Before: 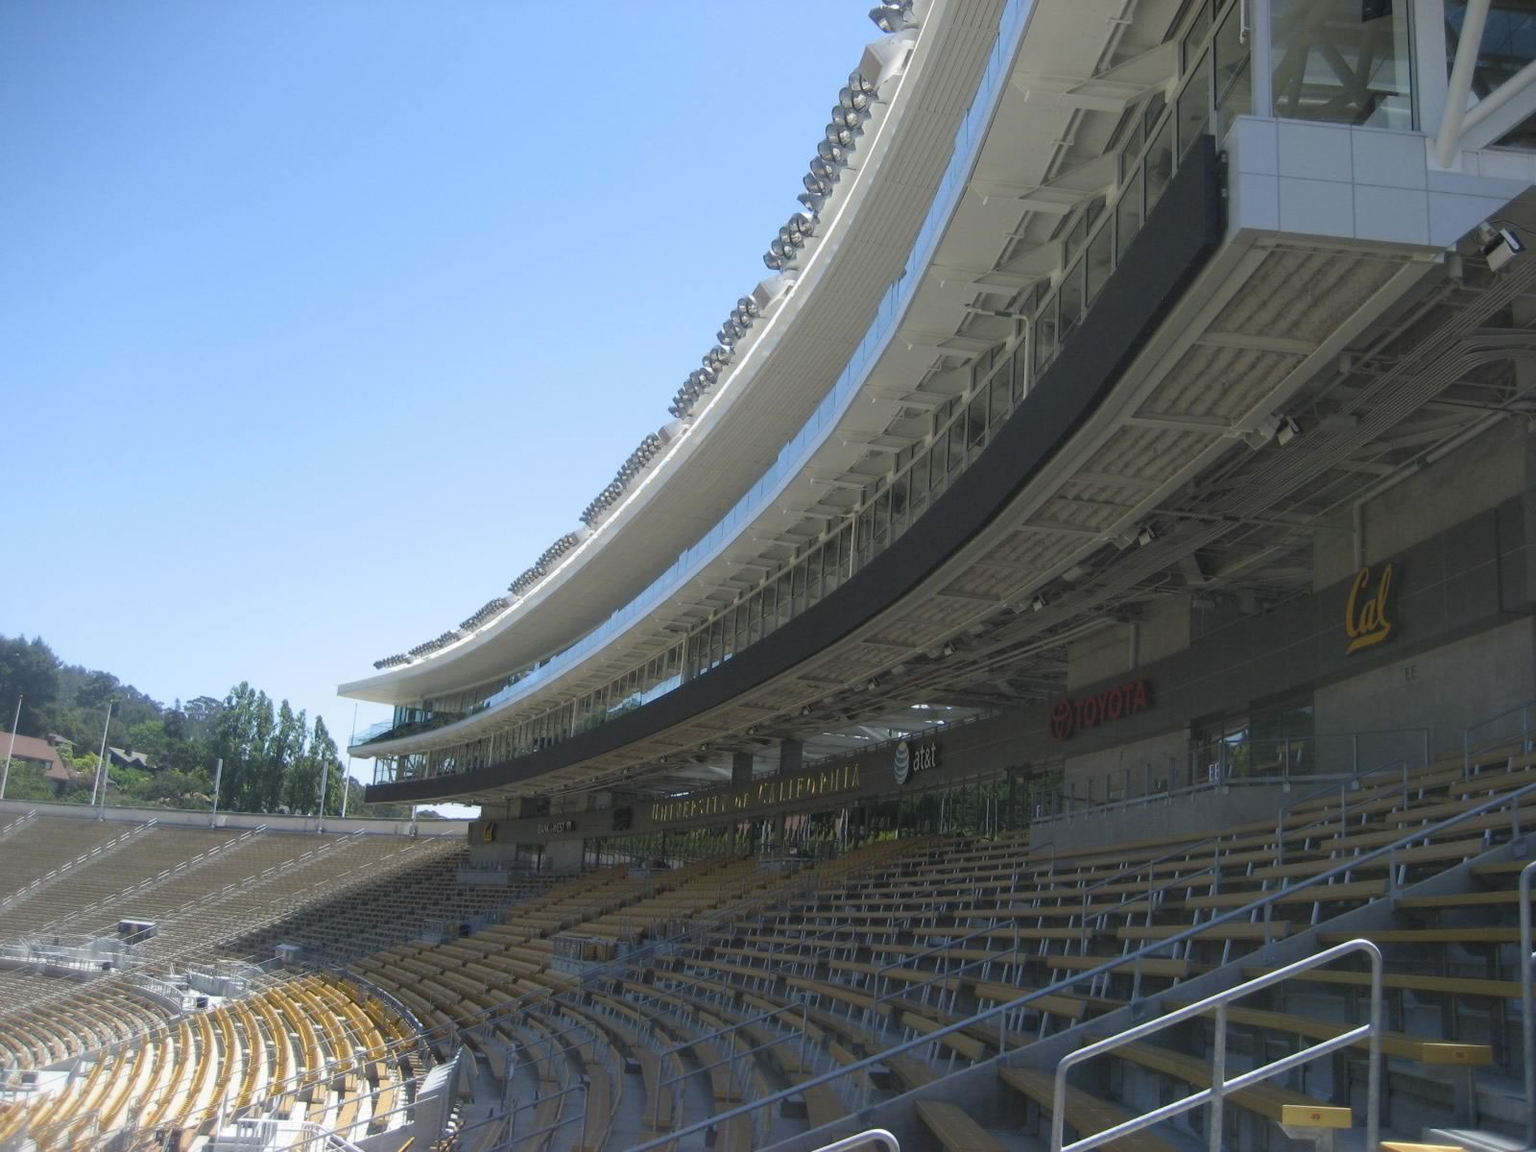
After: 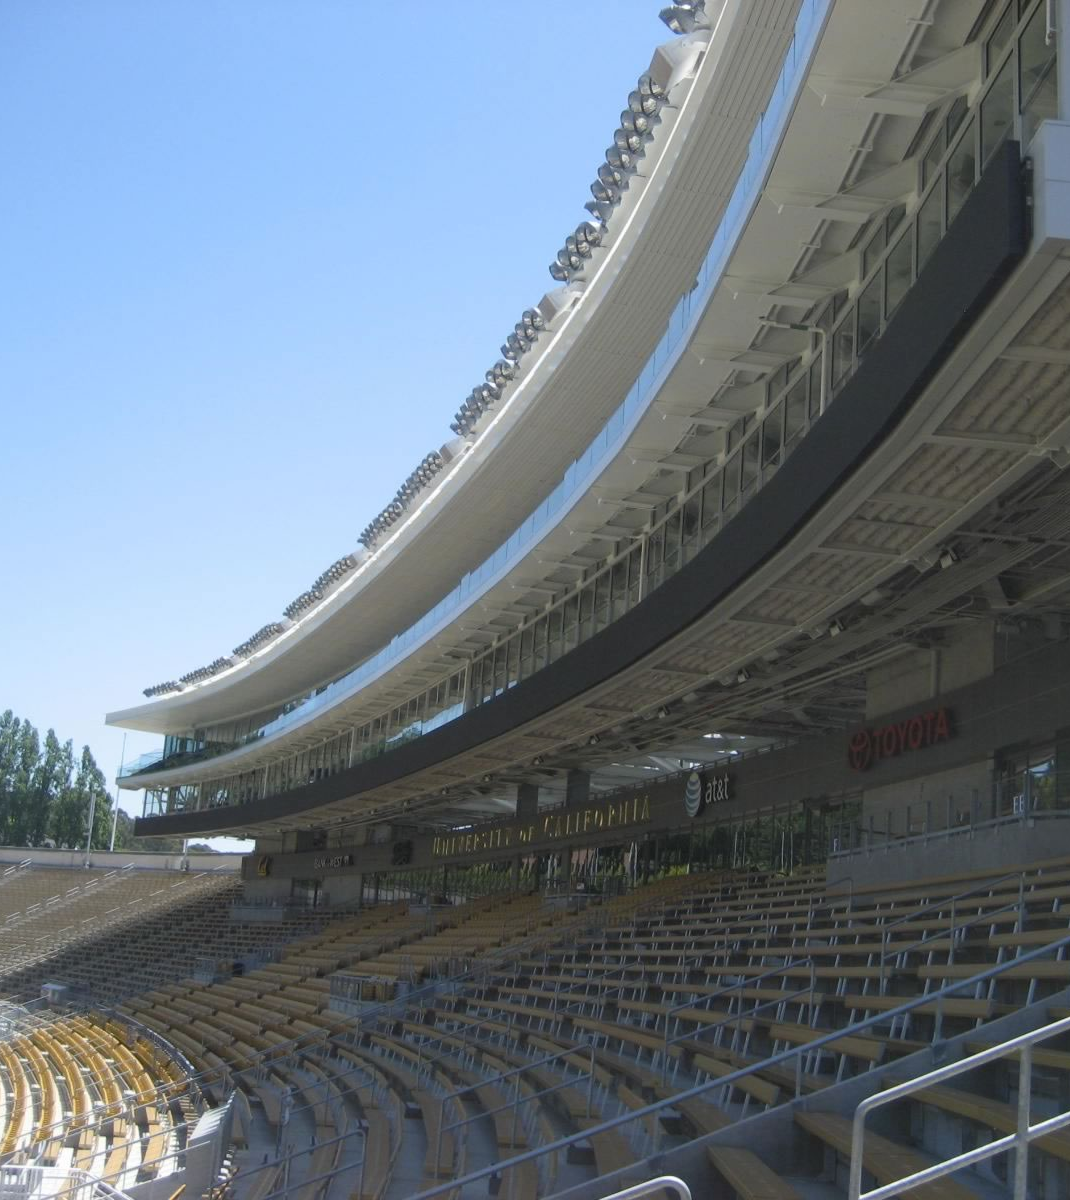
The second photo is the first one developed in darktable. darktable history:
crop: left 15.384%, right 17.722%
